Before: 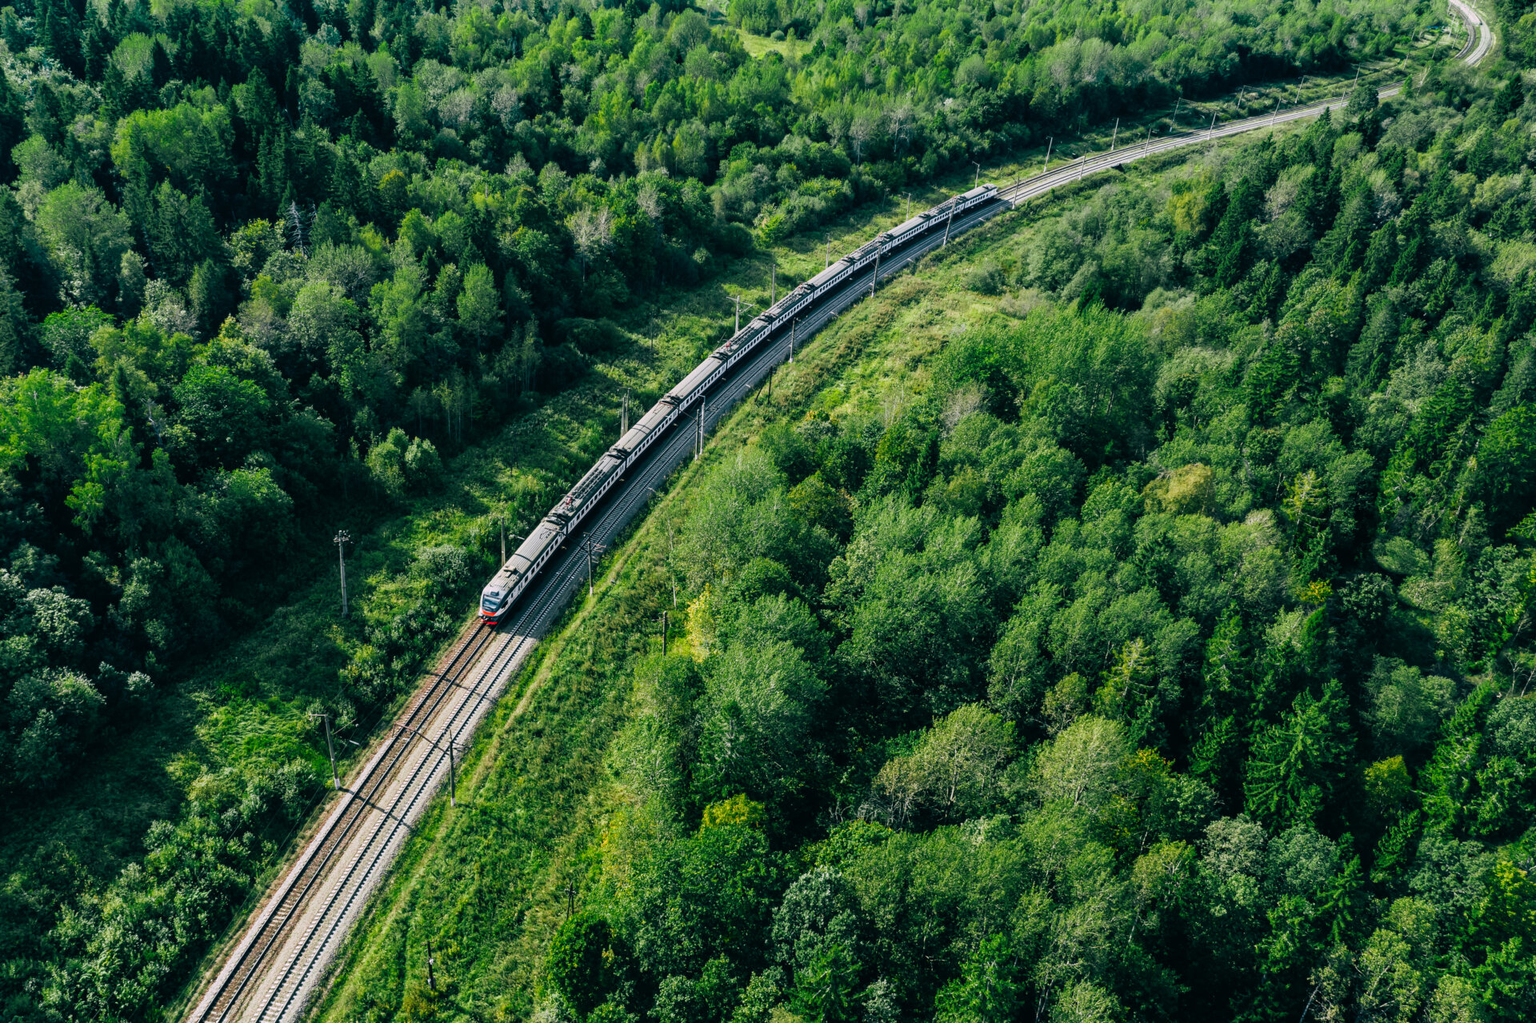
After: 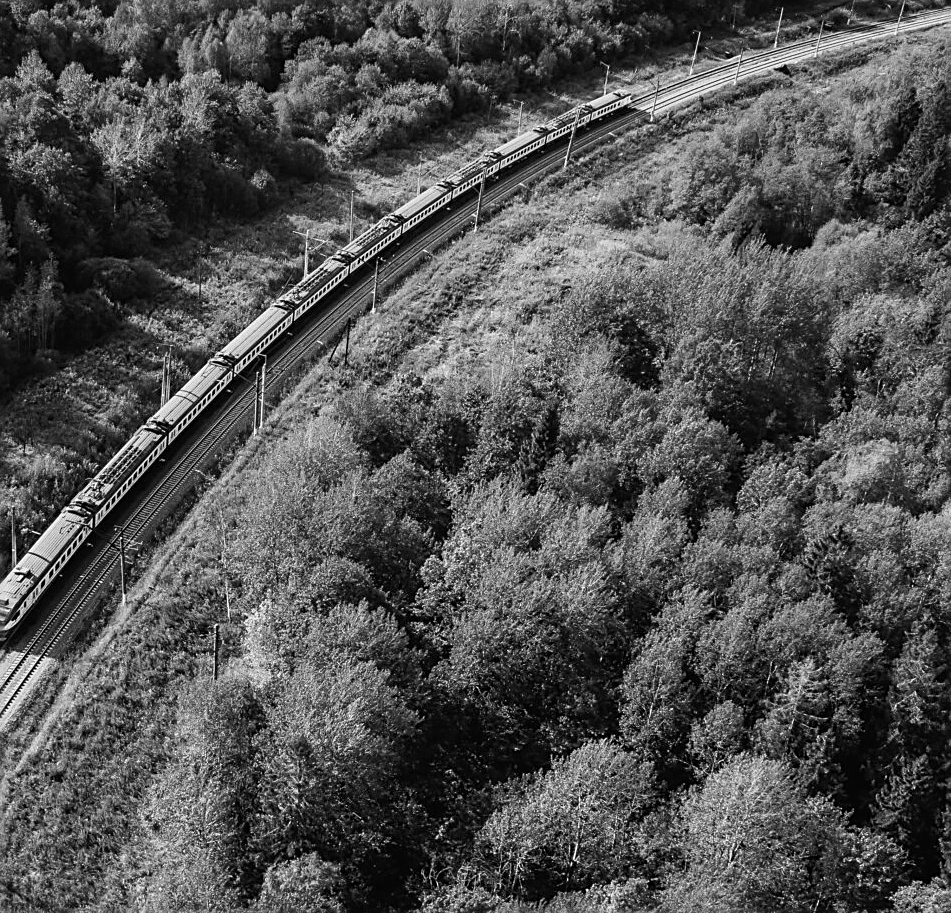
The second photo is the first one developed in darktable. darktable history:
monochrome: a -6.99, b 35.61, size 1.4
crop: left 32.075%, top 10.976%, right 18.355%, bottom 17.596%
sharpen: on, module defaults
white balance: red 1.042, blue 1.17
grain: coarseness 0.09 ISO
